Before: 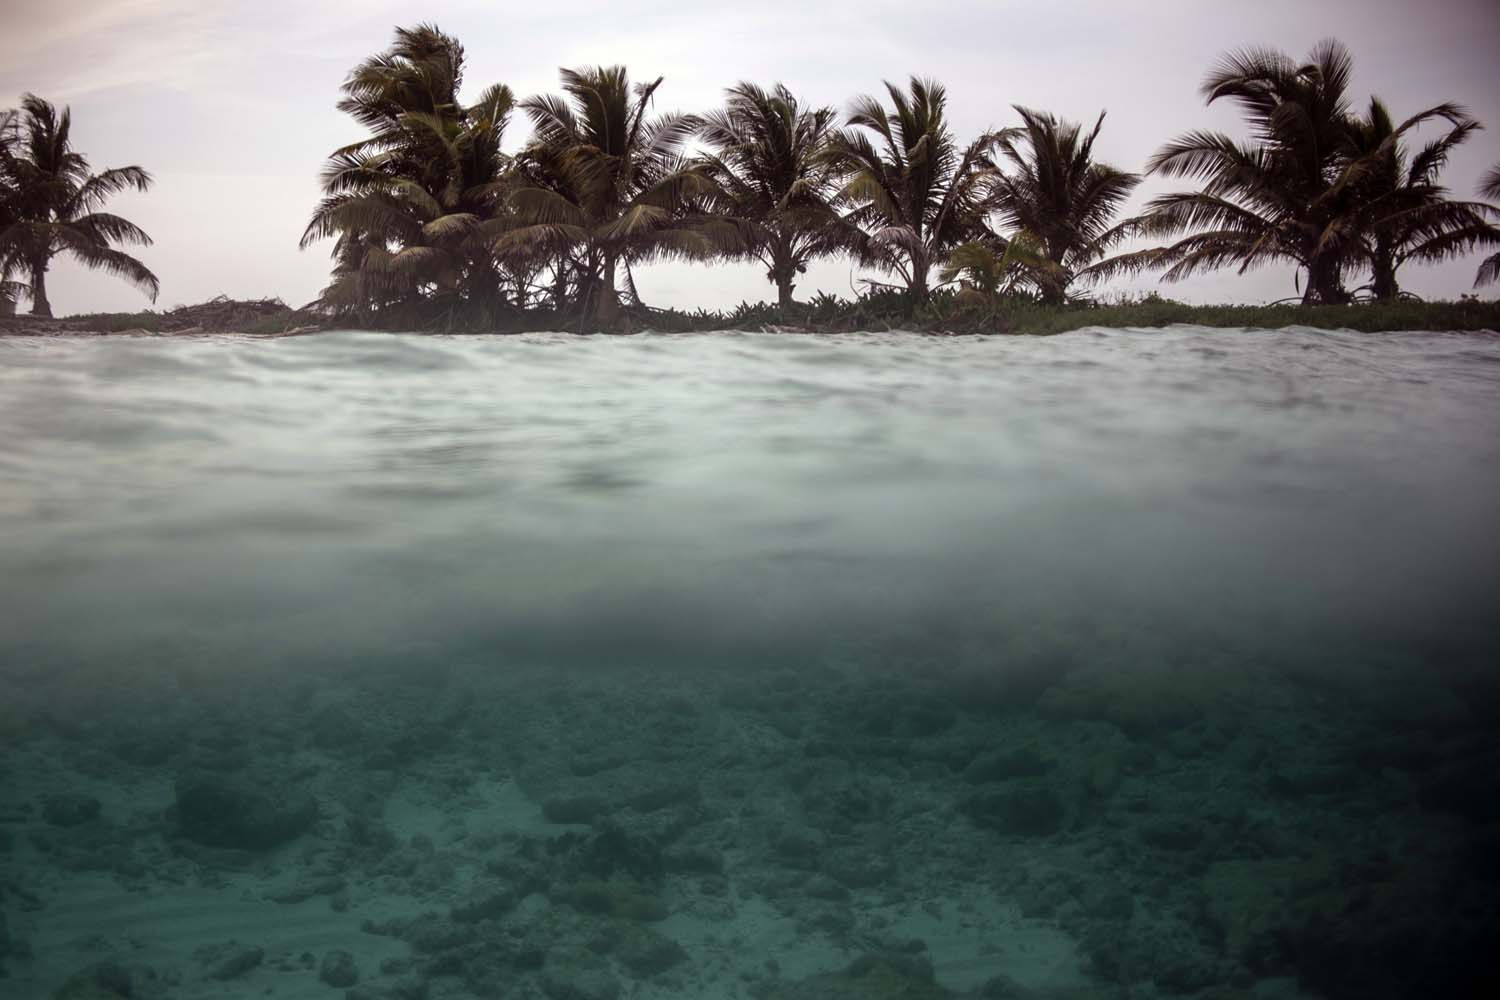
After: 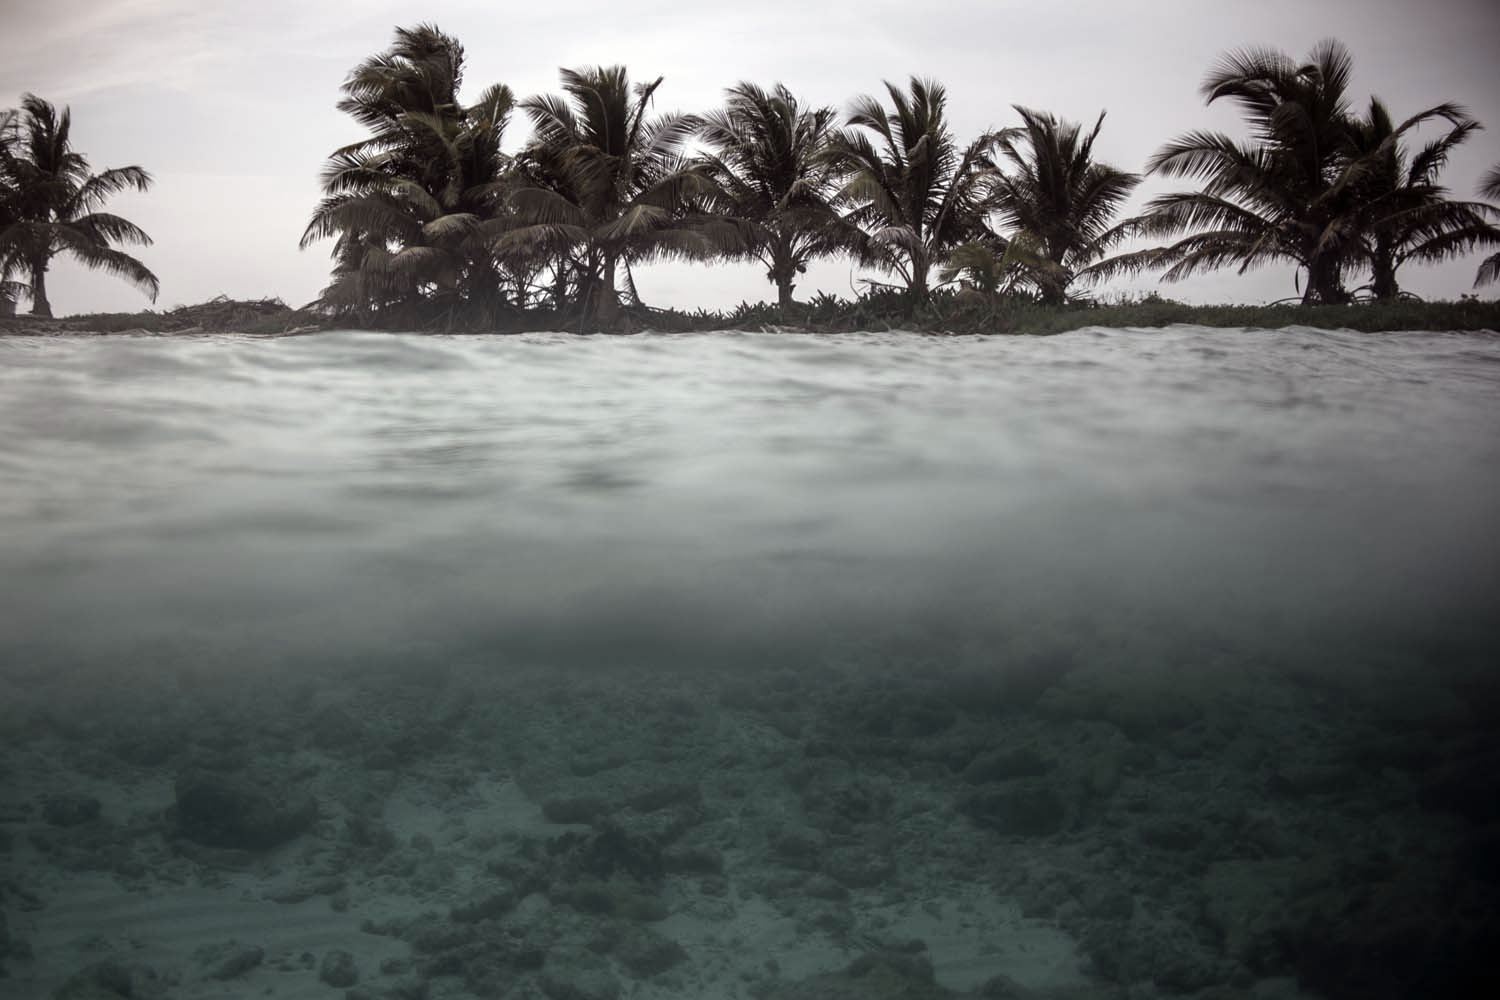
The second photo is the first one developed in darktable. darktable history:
color correction: highlights b* 0.06, saturation 0.535
